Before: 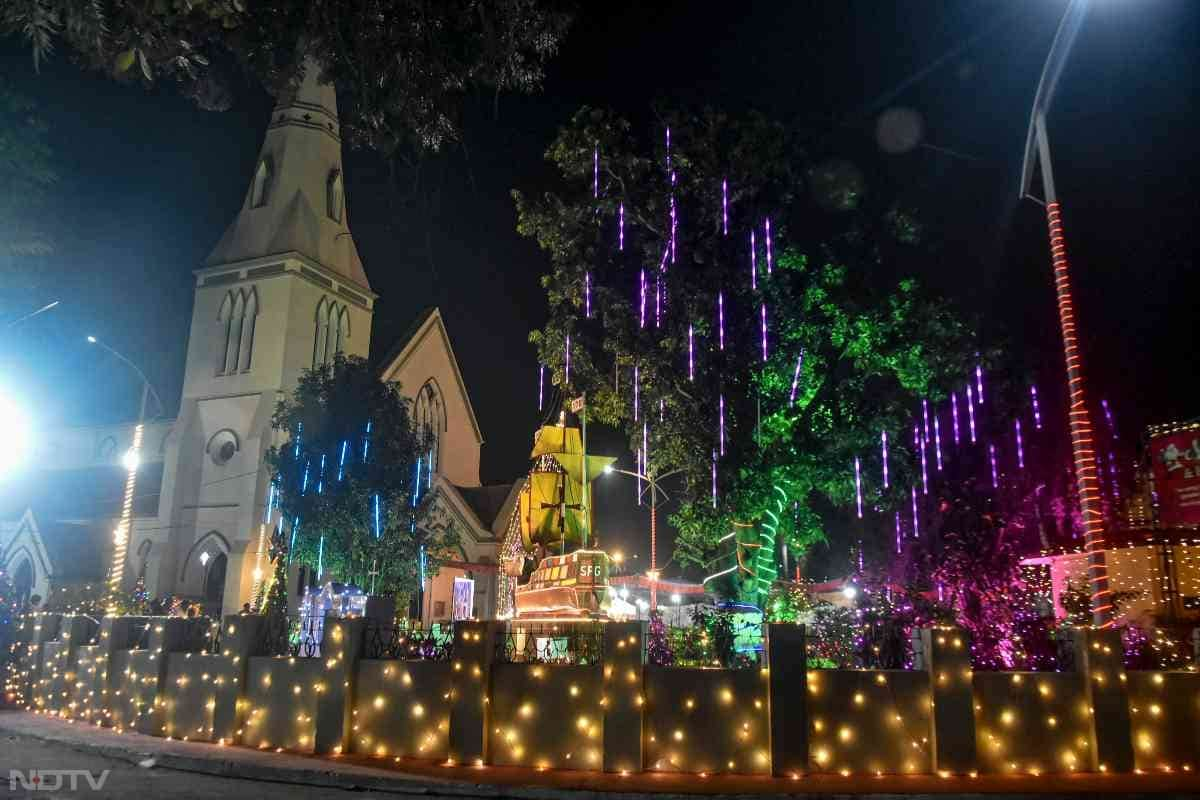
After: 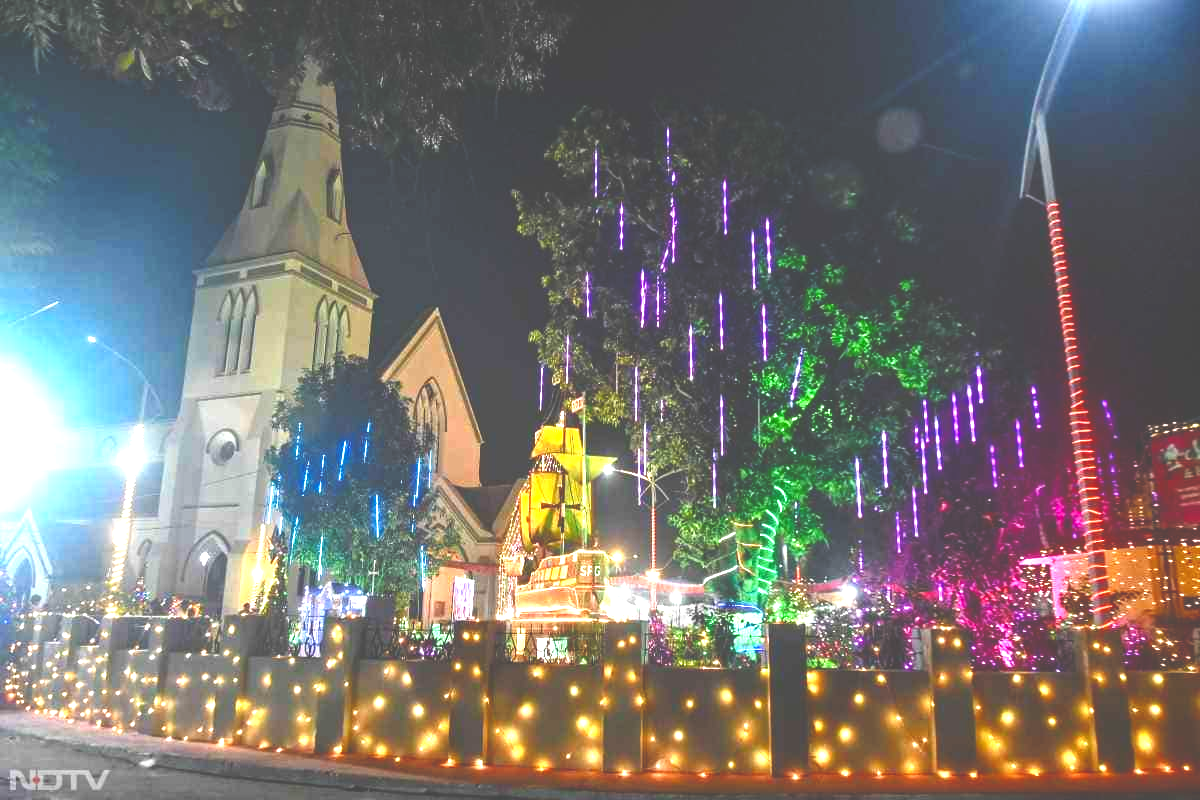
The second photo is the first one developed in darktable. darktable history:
exposure: black level correction -0.023, exposure 1.397 EV, compensate highlight preservation false
color balance rgb: perceptual saturation grading › global saturation 35%, perceptual saturation grading › highlights -25%, perceptual saturation grading › shadows 50%
